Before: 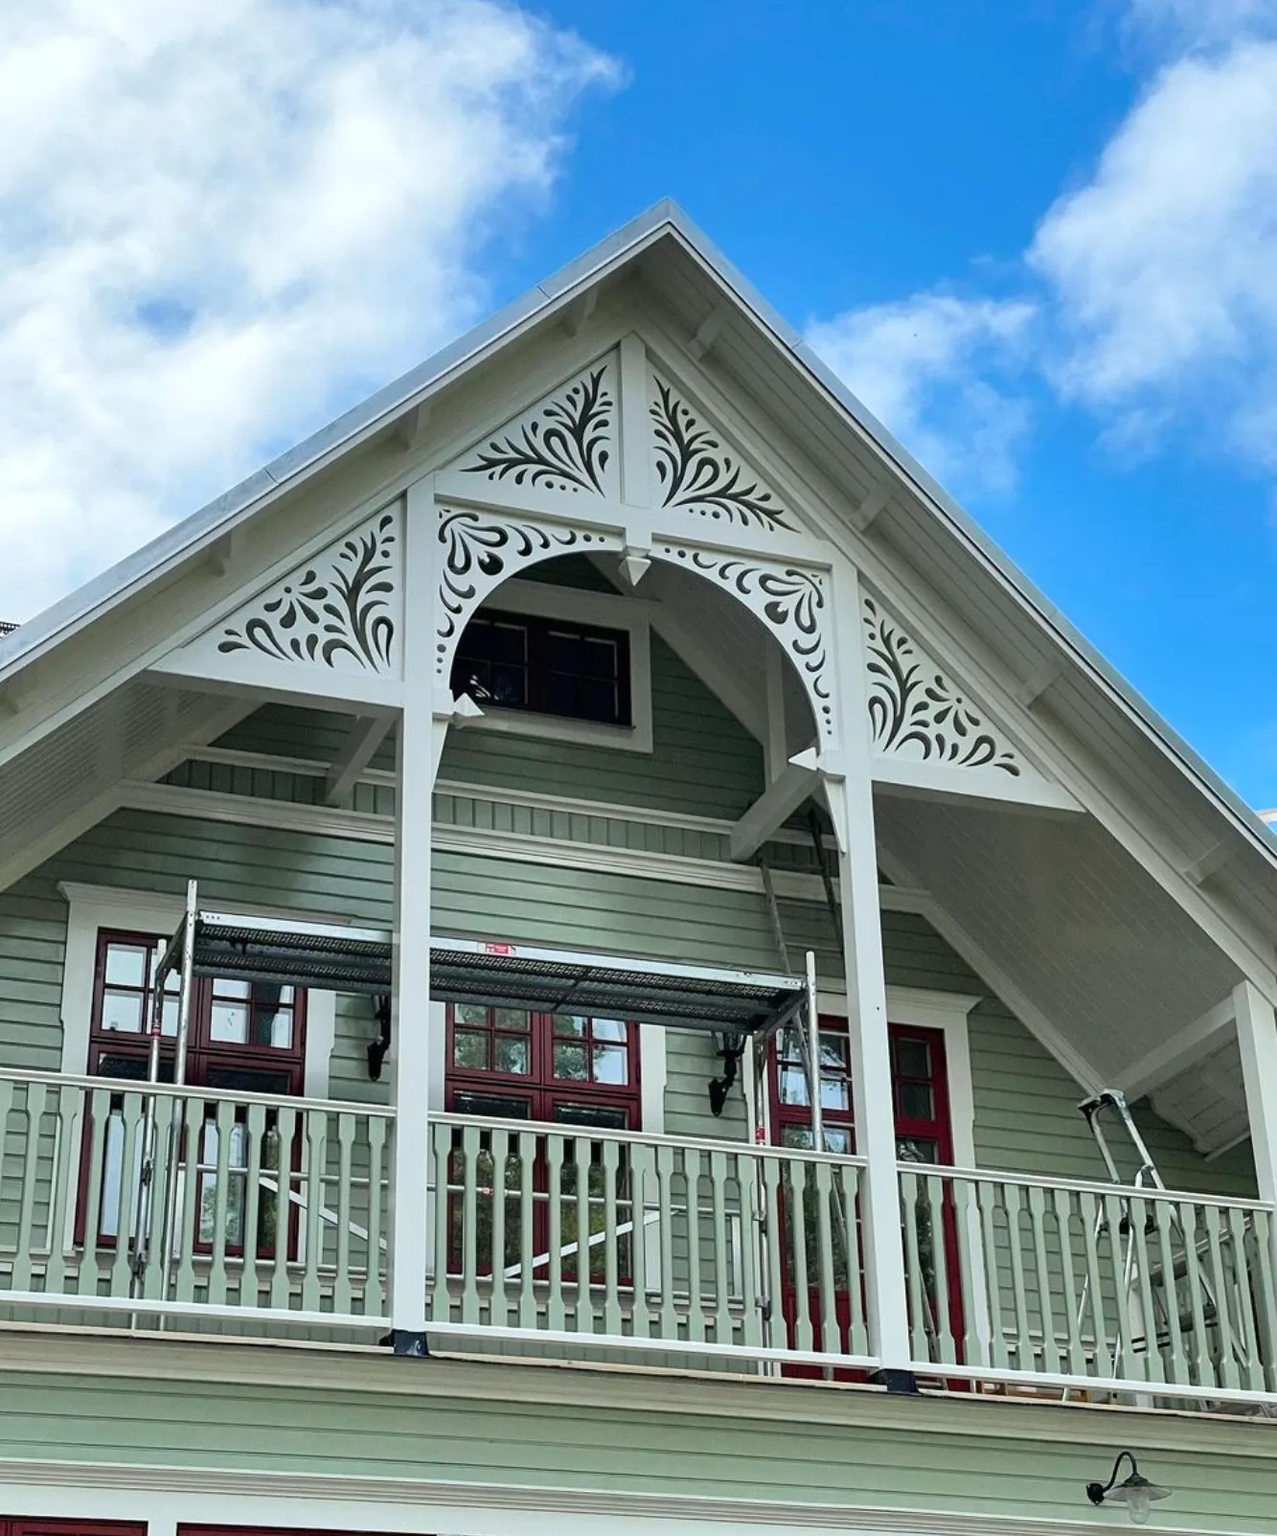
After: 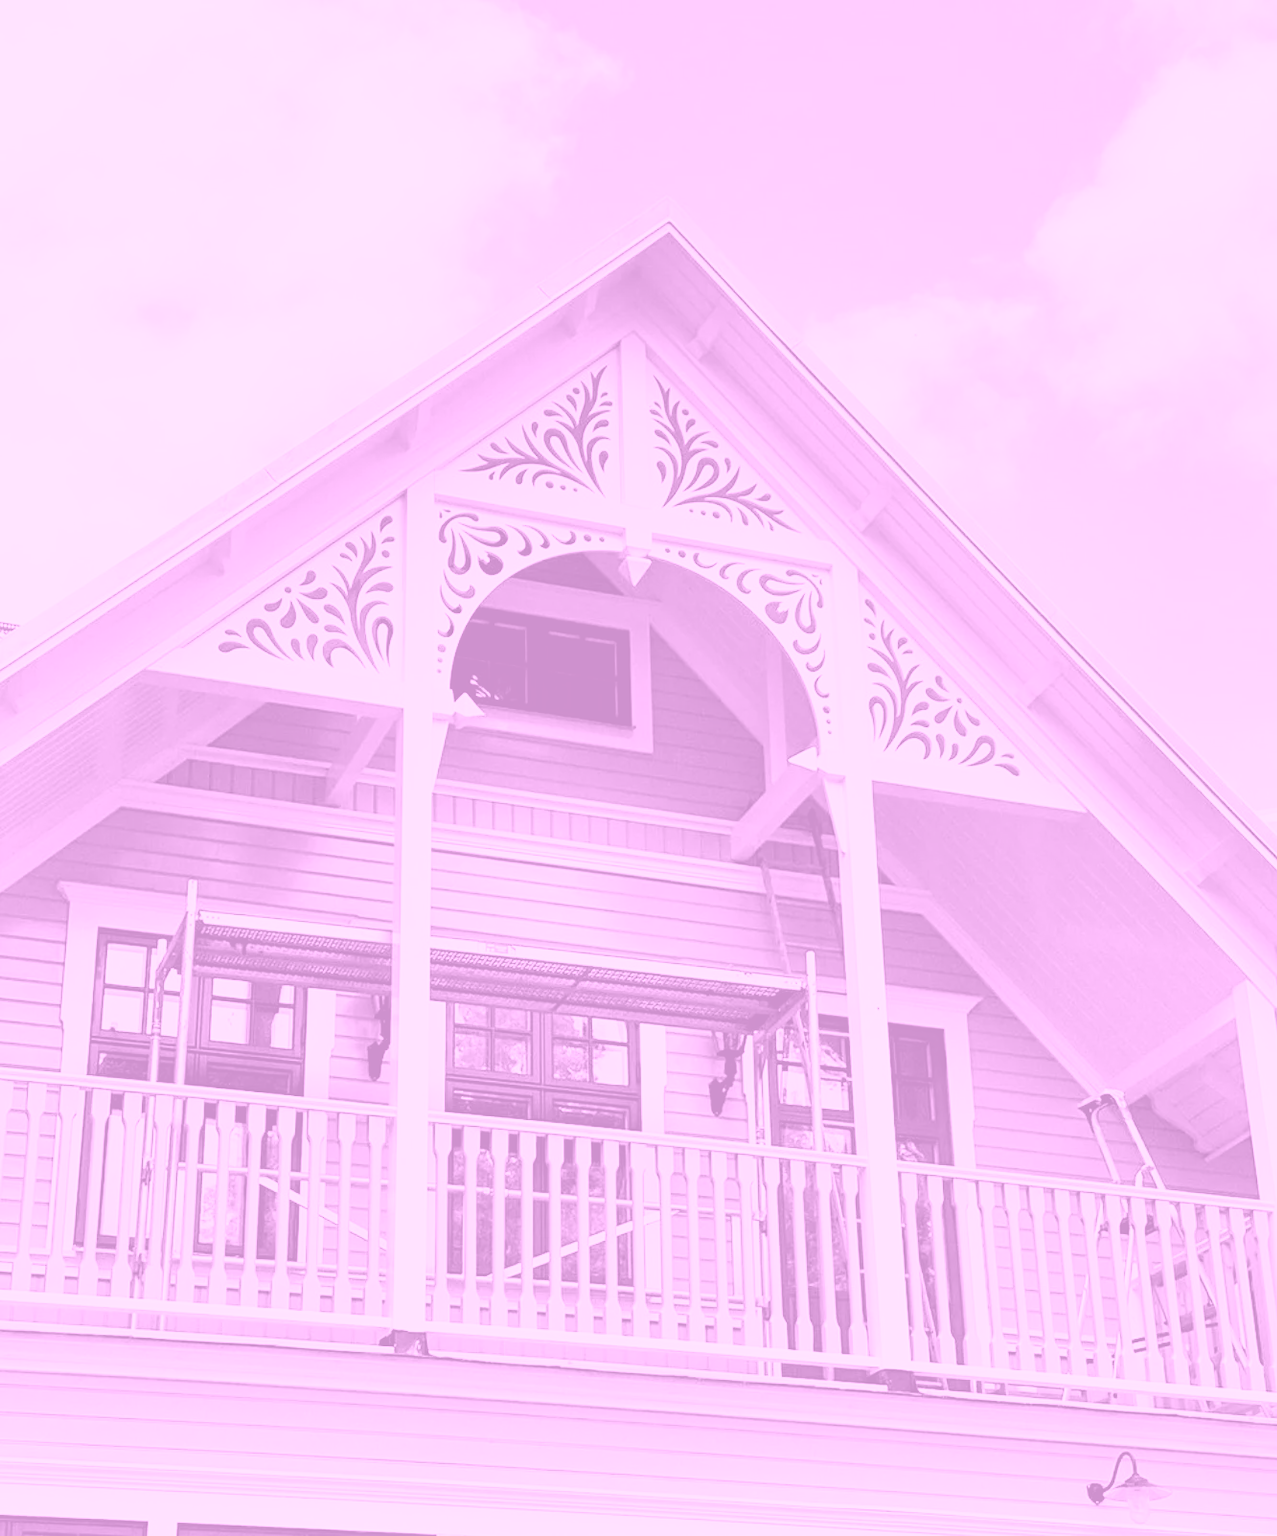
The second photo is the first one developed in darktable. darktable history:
colorize: hue 331.2°, saturation 69%, source mix 30.28%, lightness 69.02%, version 1
base curve: curves: ch0 [(0, 0) (0.005, 0.002) (0.15, 0.3) (0.4, 0.7) (0.75, 0.95) (1, 1)], preserve colors none
